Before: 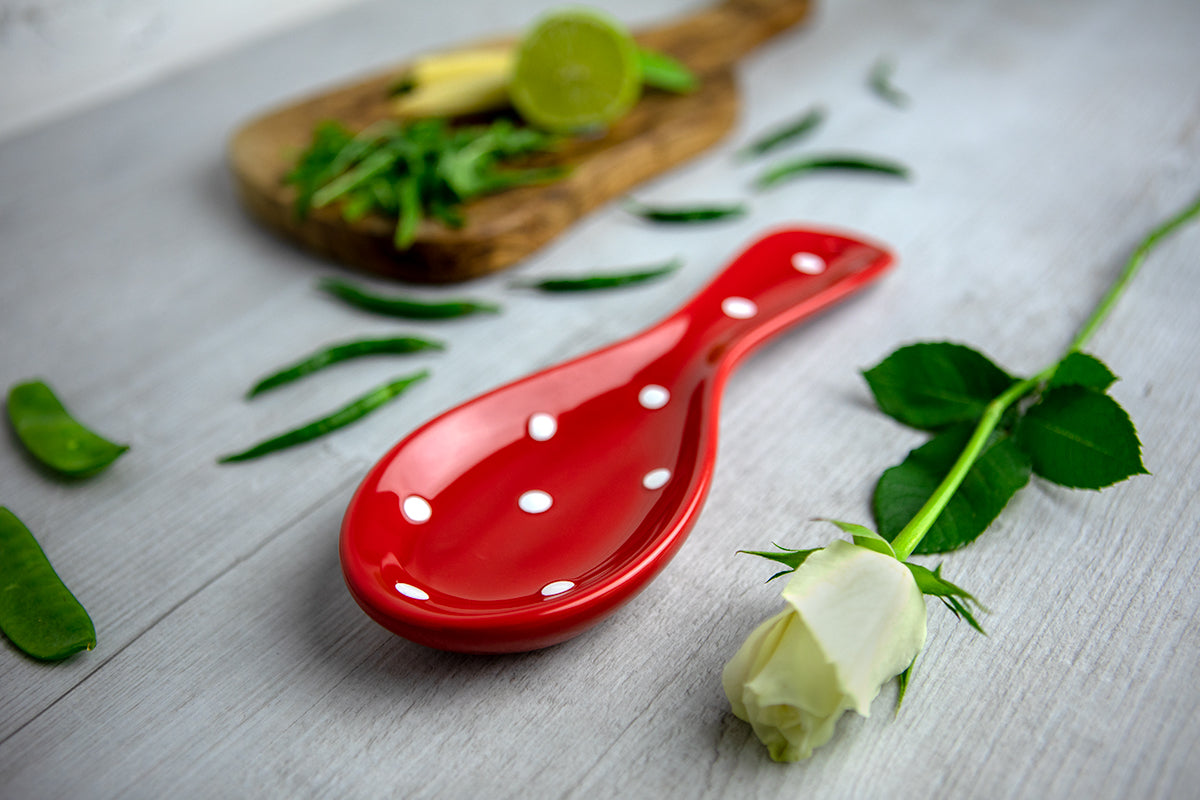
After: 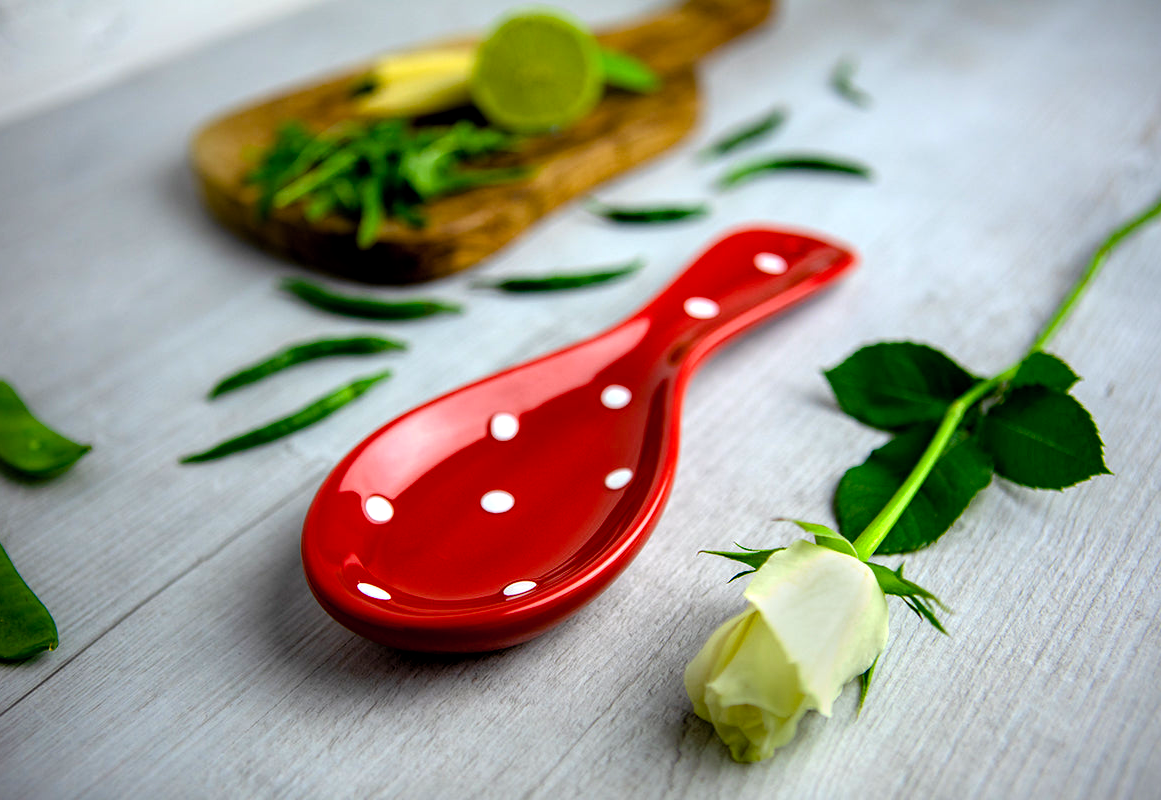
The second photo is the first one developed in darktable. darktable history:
contrast brightness saturation: contrast 0.03, brightness 0.06, saturation 0.13
color balance rgb: shadows lift › luminance -20%, power › hue 72.24°, highlights gain › luminance 15%, global offset › hue 171.6°, perceptual saturation grading › highlights -15%, perceptual saturation grading › shadows 25%, global vibrance 35%, contrast 10%
color contrast: green-magenta contrast 0.96
exposure: black level correction 0.006, exposure -0.226 EV, compensate highlight preservation false
tone equalizer: on, module defaults
crop and rotate: left 3.238%
